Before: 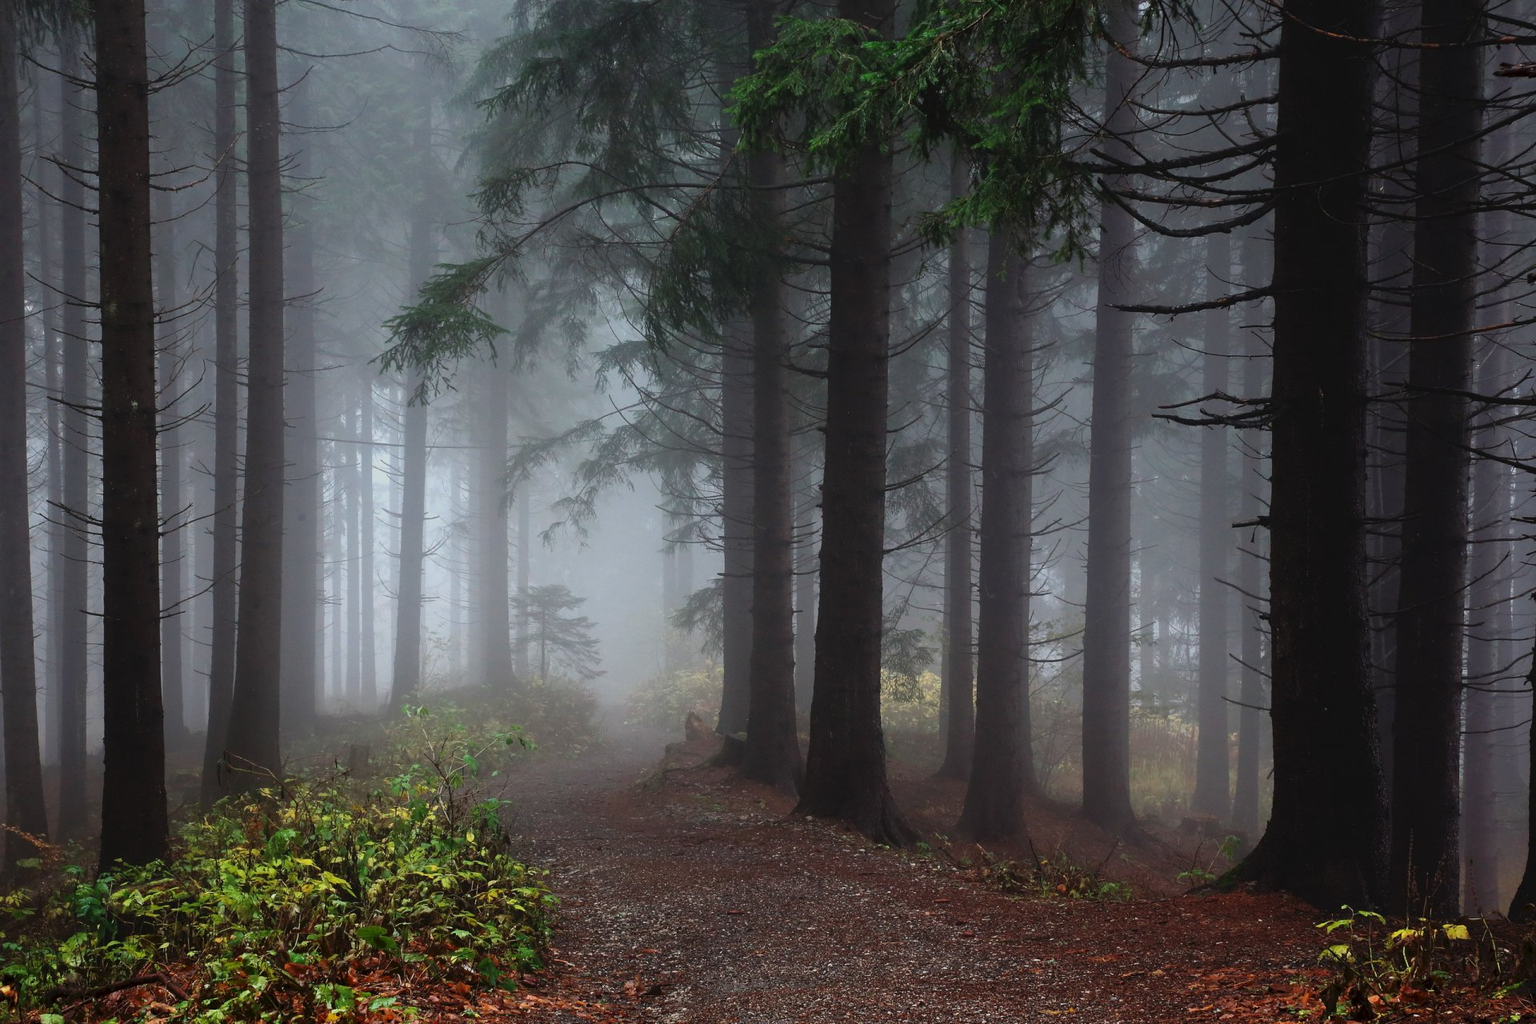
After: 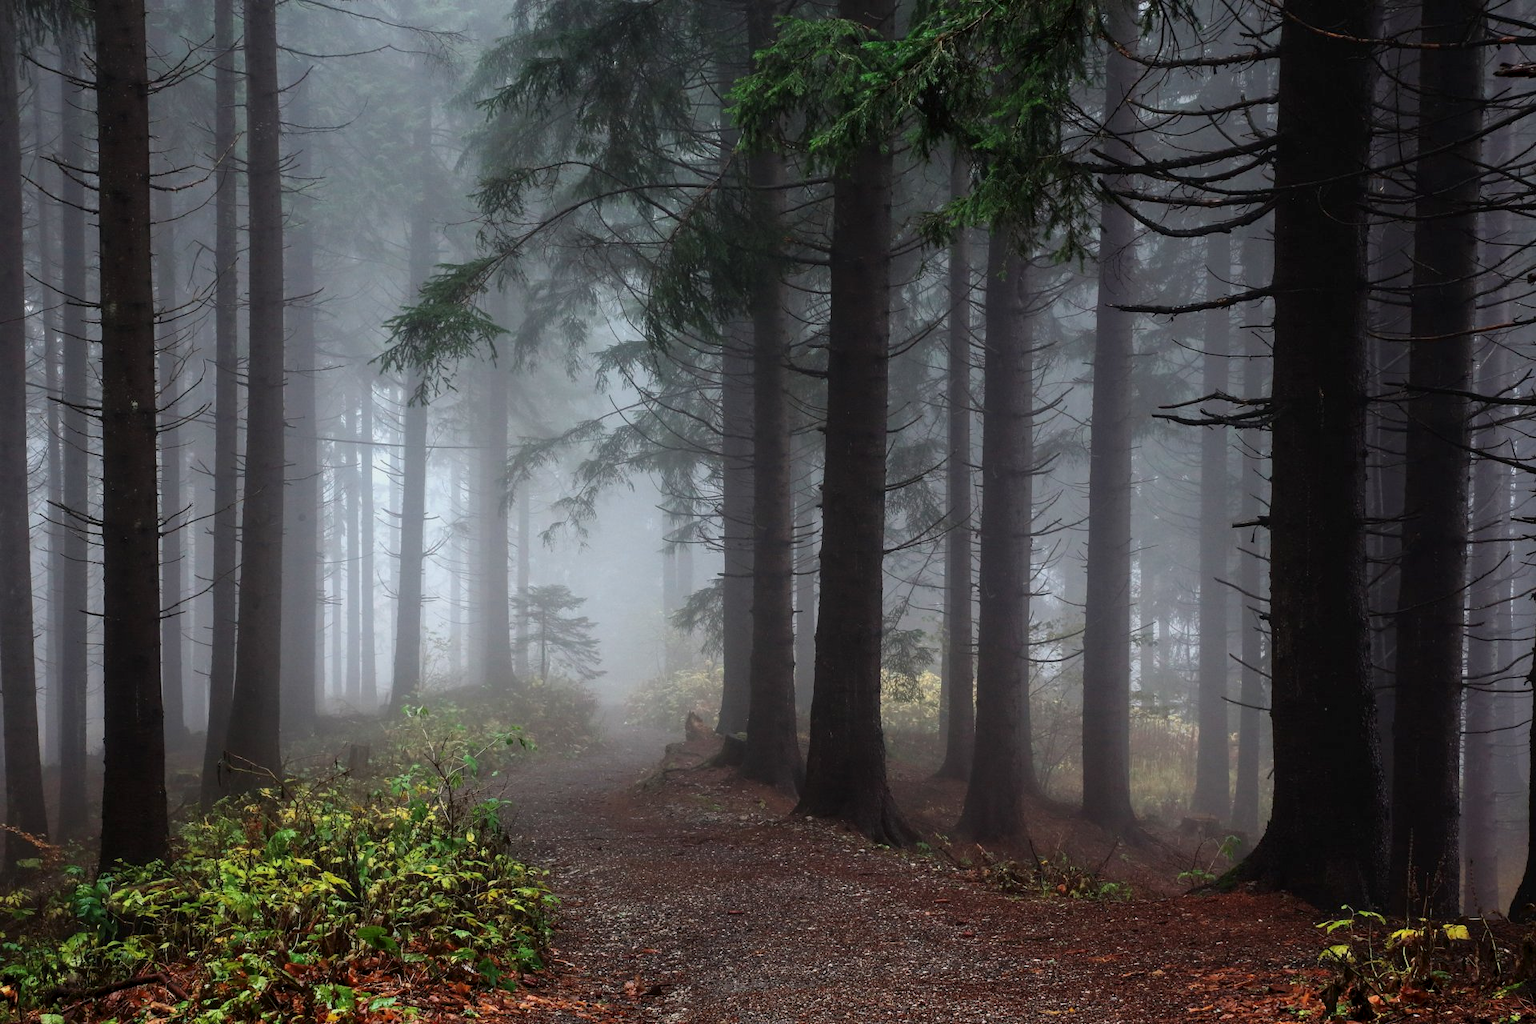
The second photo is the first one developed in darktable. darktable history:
local contrast: on, module defaults
shadows and highlights: shadows -10.56, white point adjustment 1.47, highlights 9.93
